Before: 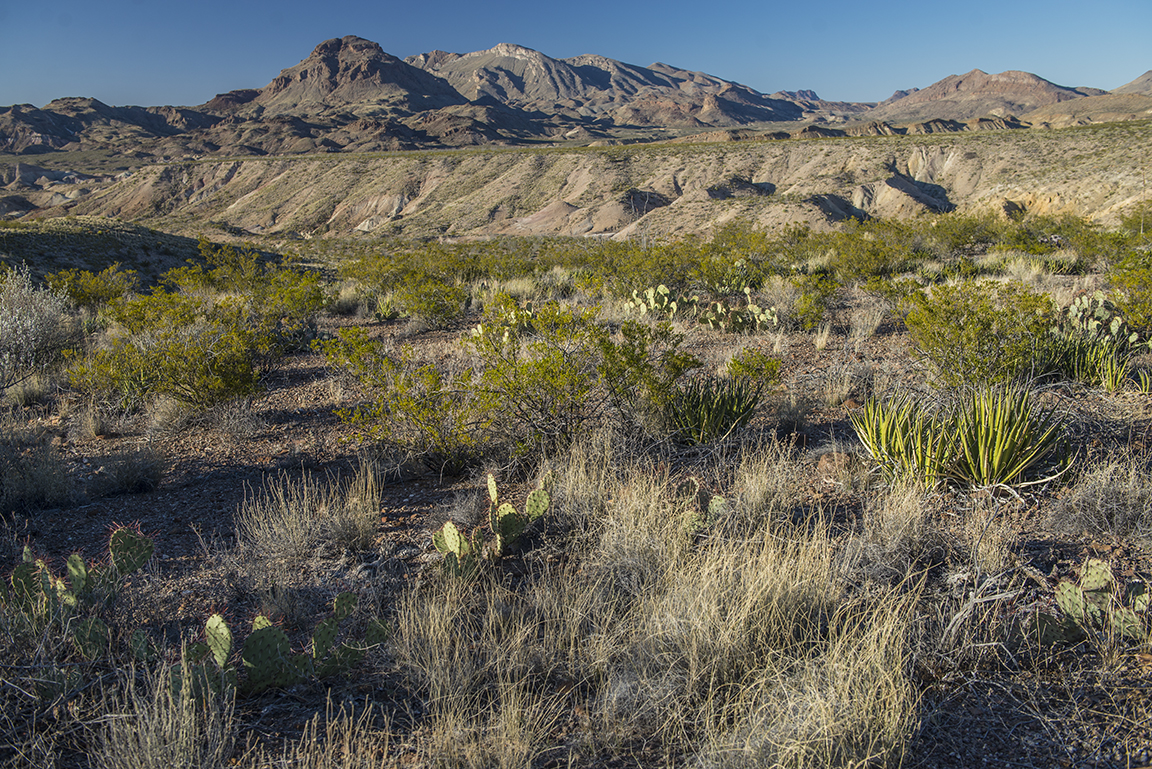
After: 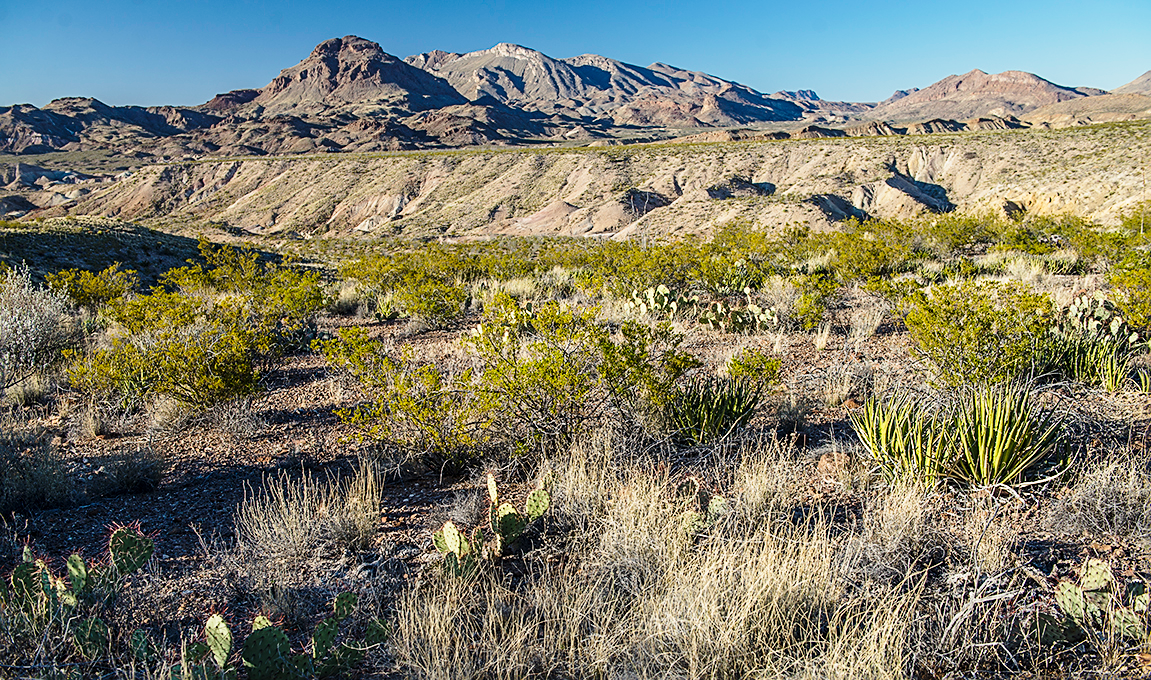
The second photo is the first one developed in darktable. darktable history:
exposure: exposure -0.153 EV, compensate highlight preservation false
sharpen: on, module defaults
base curve: curves: ch0 [(0, 0) (0.028, 0.03) (0.121, 0.232) (0.46, 0.748) (0.859, 0.968) (1, 1)], preserve colors none
crop and rotate: top 0%, bottom 11.49%
white balance: emerald 1
